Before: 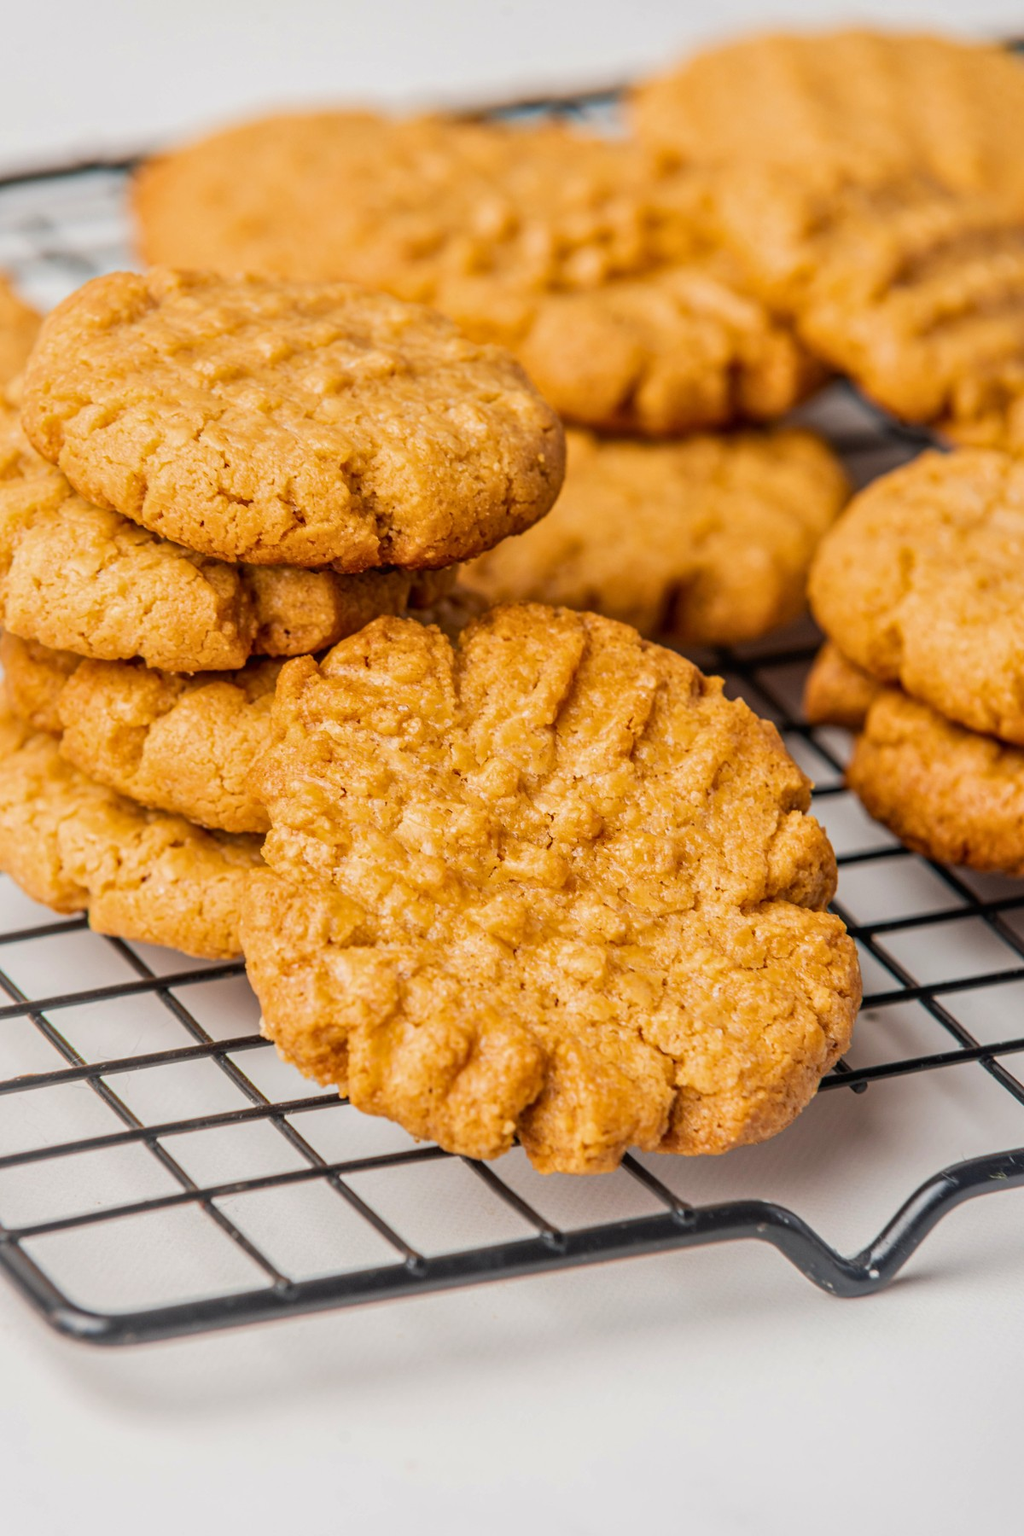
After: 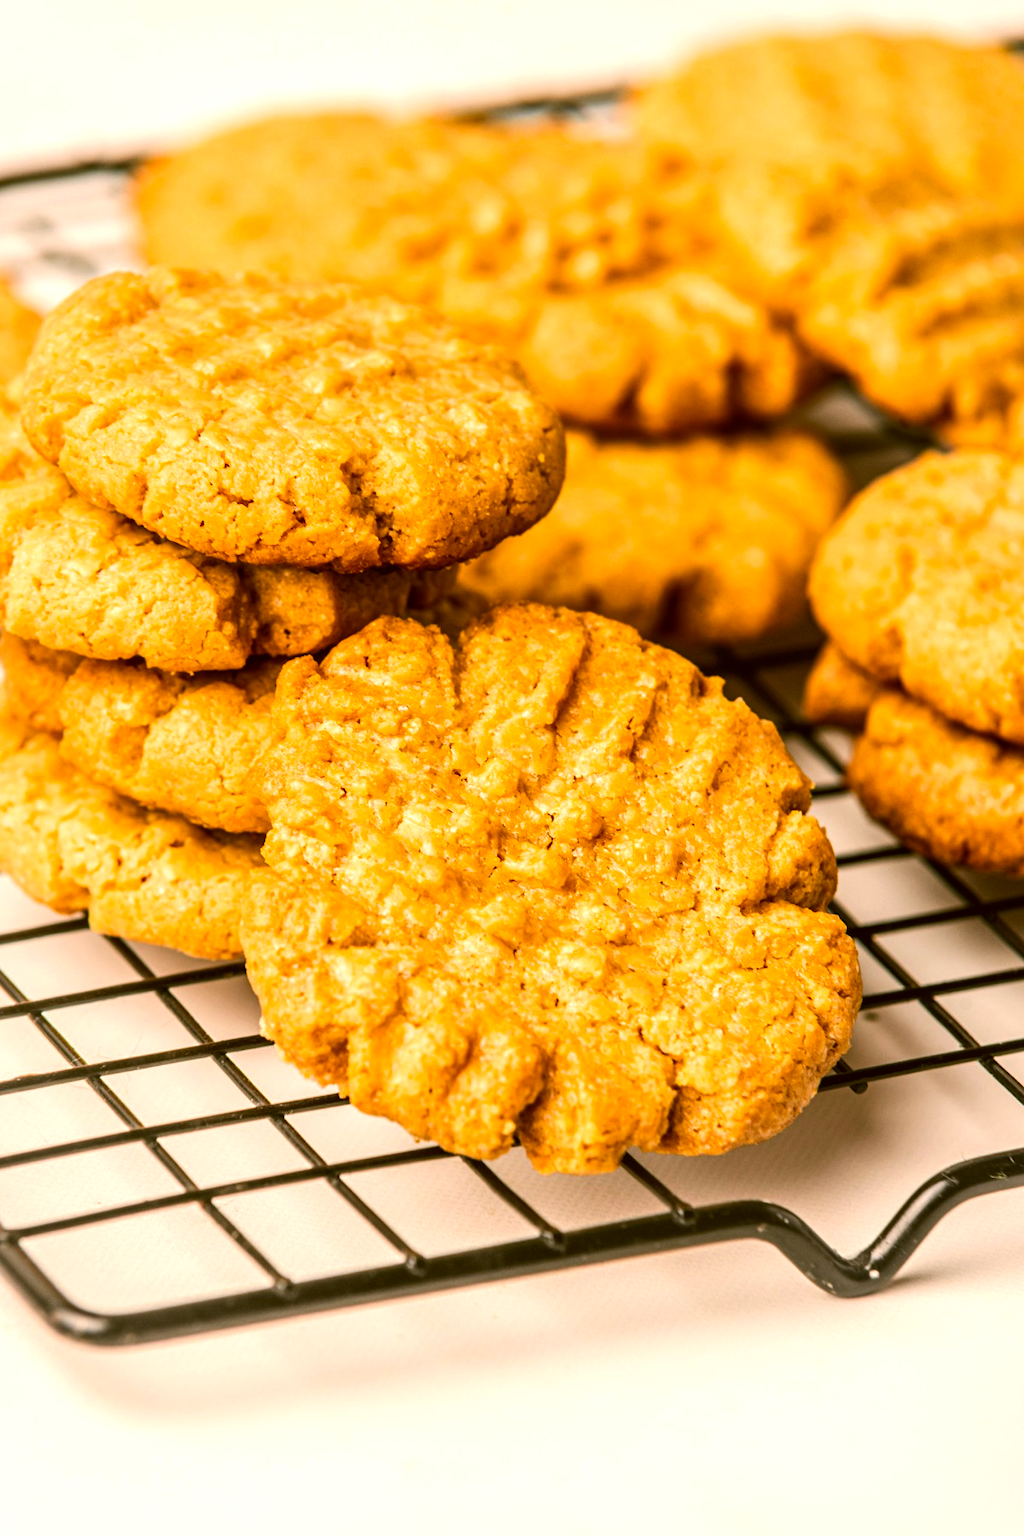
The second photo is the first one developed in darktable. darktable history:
color correction: highlights a* 8.98, highlights b* 15.09, shadows a* -0.49, shadows b* 26.52
tone equalizer: -8 EV -0.75 EV, -7 EV -0.7 EV, -6 EV -0.6 EV, -5 EV -0.4 EV, -3 EV 0.4 EV, -2 EV 0.6 EV, -1 EV 0.7 EV, +0 EV 0.75 EV, edges refinement/feathering 500, mask exposure compensation -1.57 EV, preserve details no
